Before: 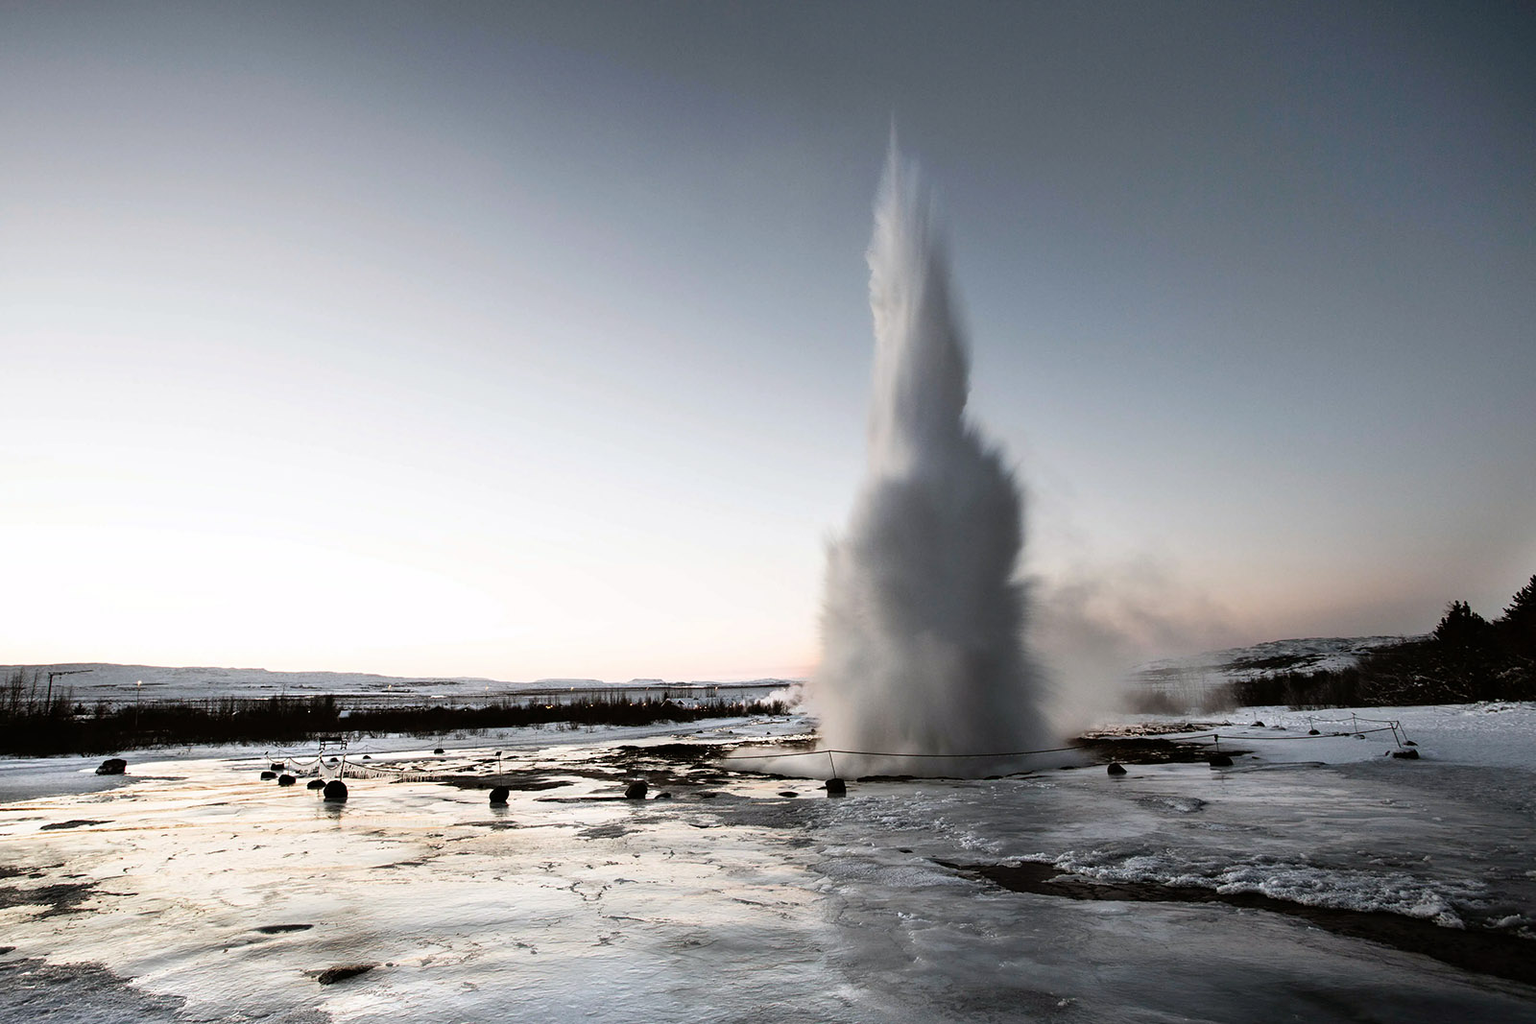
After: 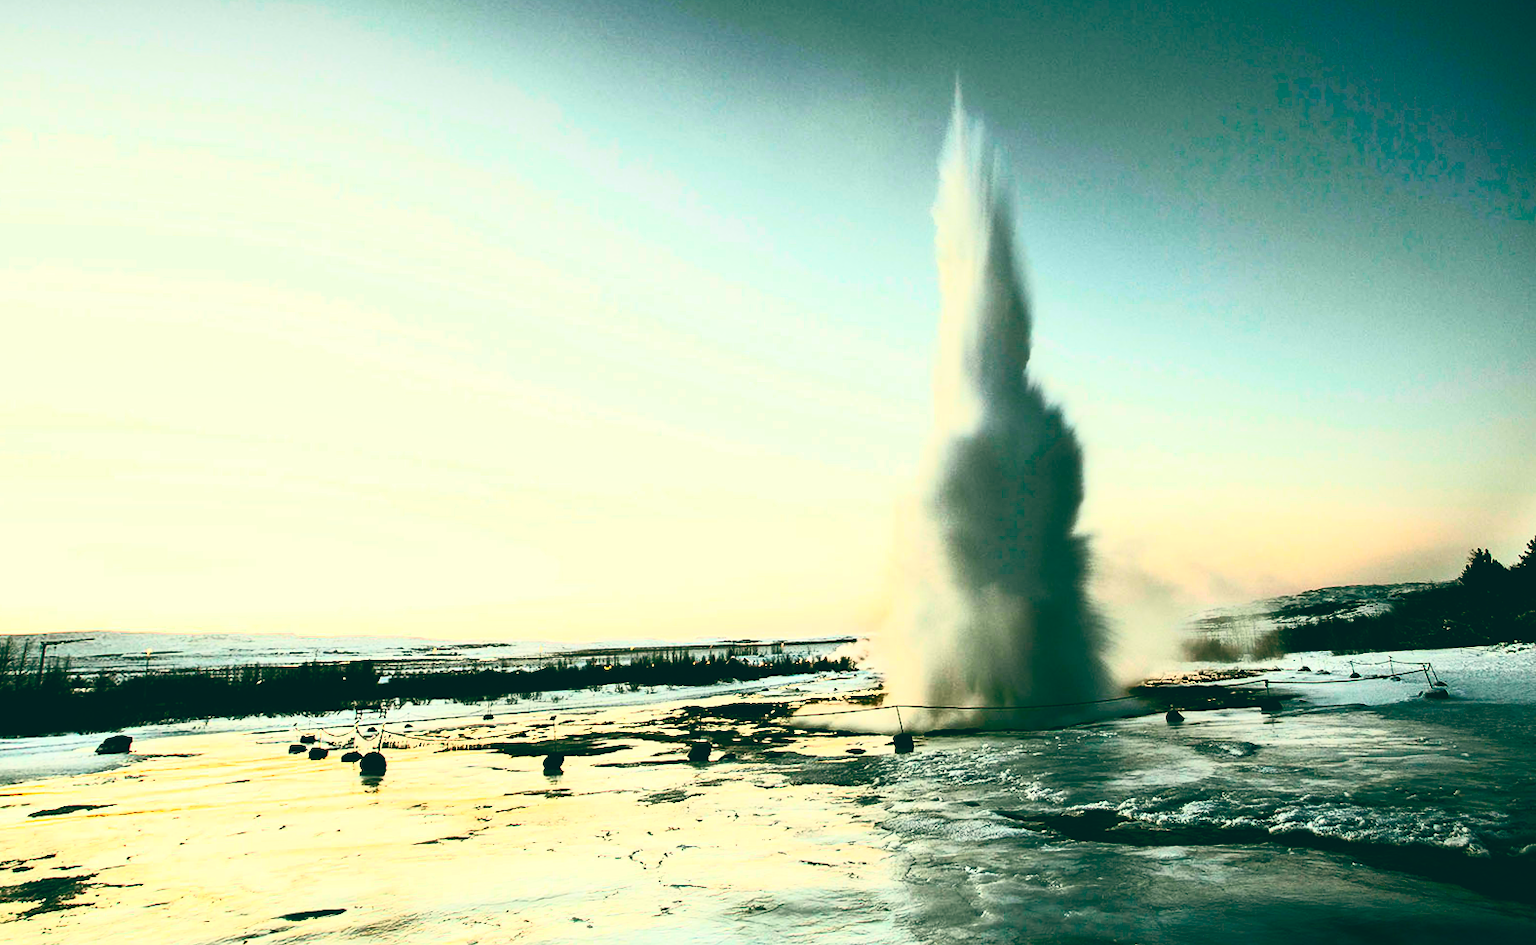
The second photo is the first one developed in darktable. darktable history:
color balance rgb: perceptual saturation grading › global saturation 20%, global vibrance 20%
contrast brightness saturation: contrast 0.83, brightness 0.59, saturation 0.59
rotate and perspective: rotation -0.013°, lens shift (vertical) -0.027, lens shift (horizontal) 0.178, crop left 0.016, crop right 0.989, crop top 0.082, crop bottom 0.918
color balance: lift [1.005, 0.99, 1.007, 1.01], gamma [1, 1.034, 1.032, 0.966], gain [0.873, 1.055, 1.067, 0.933]
